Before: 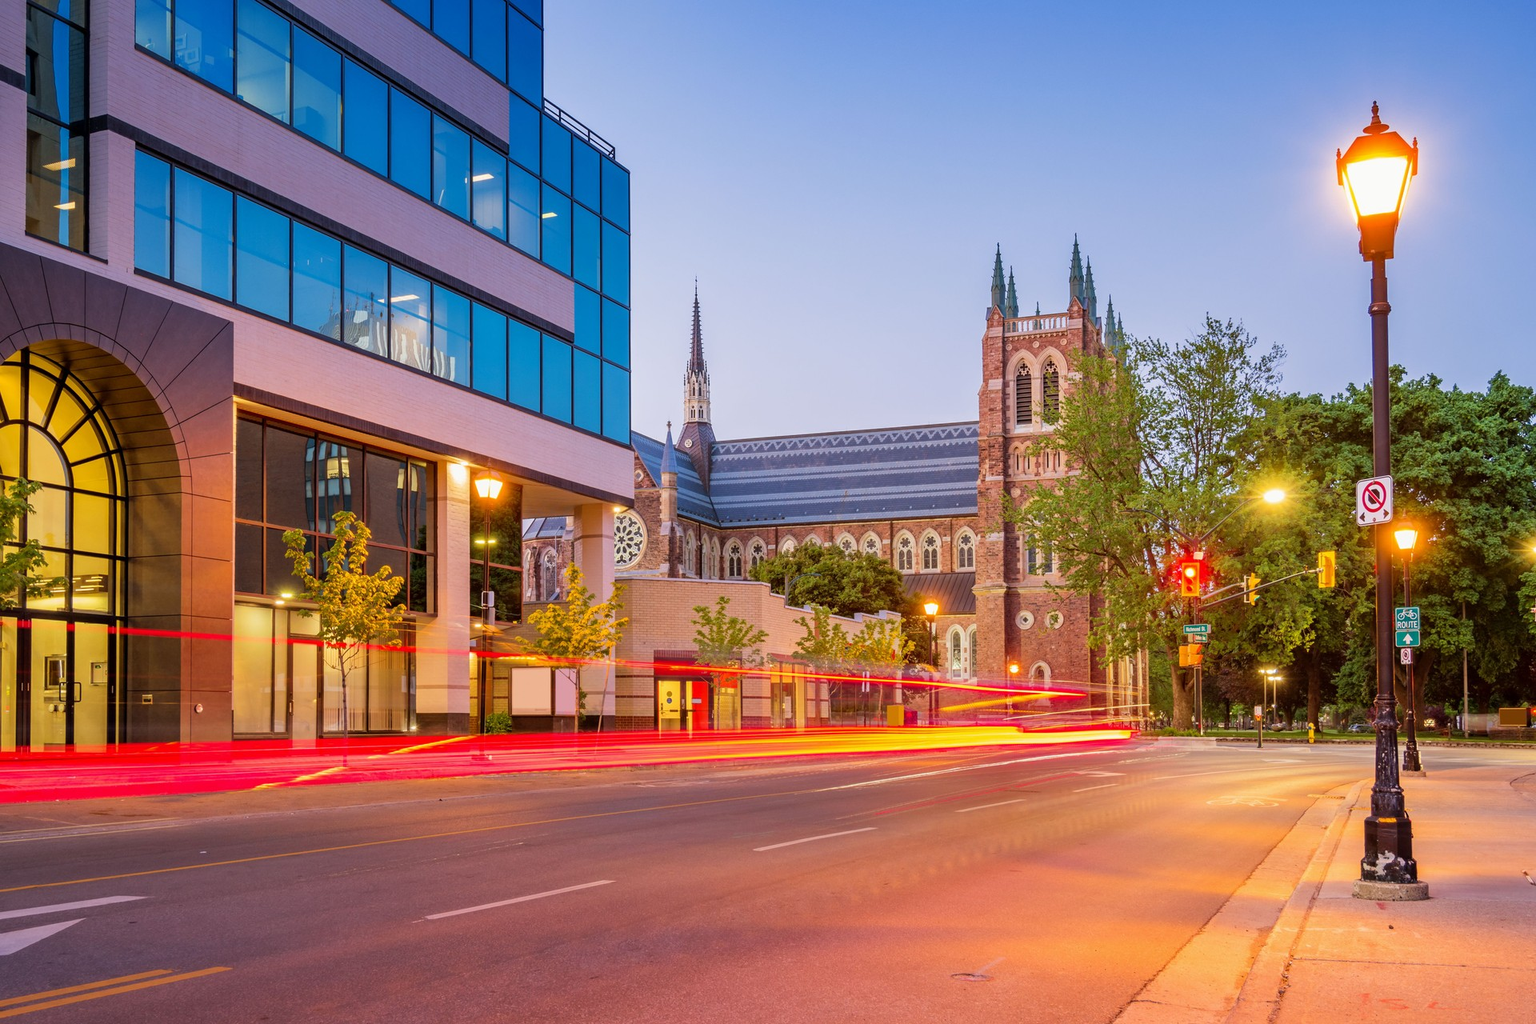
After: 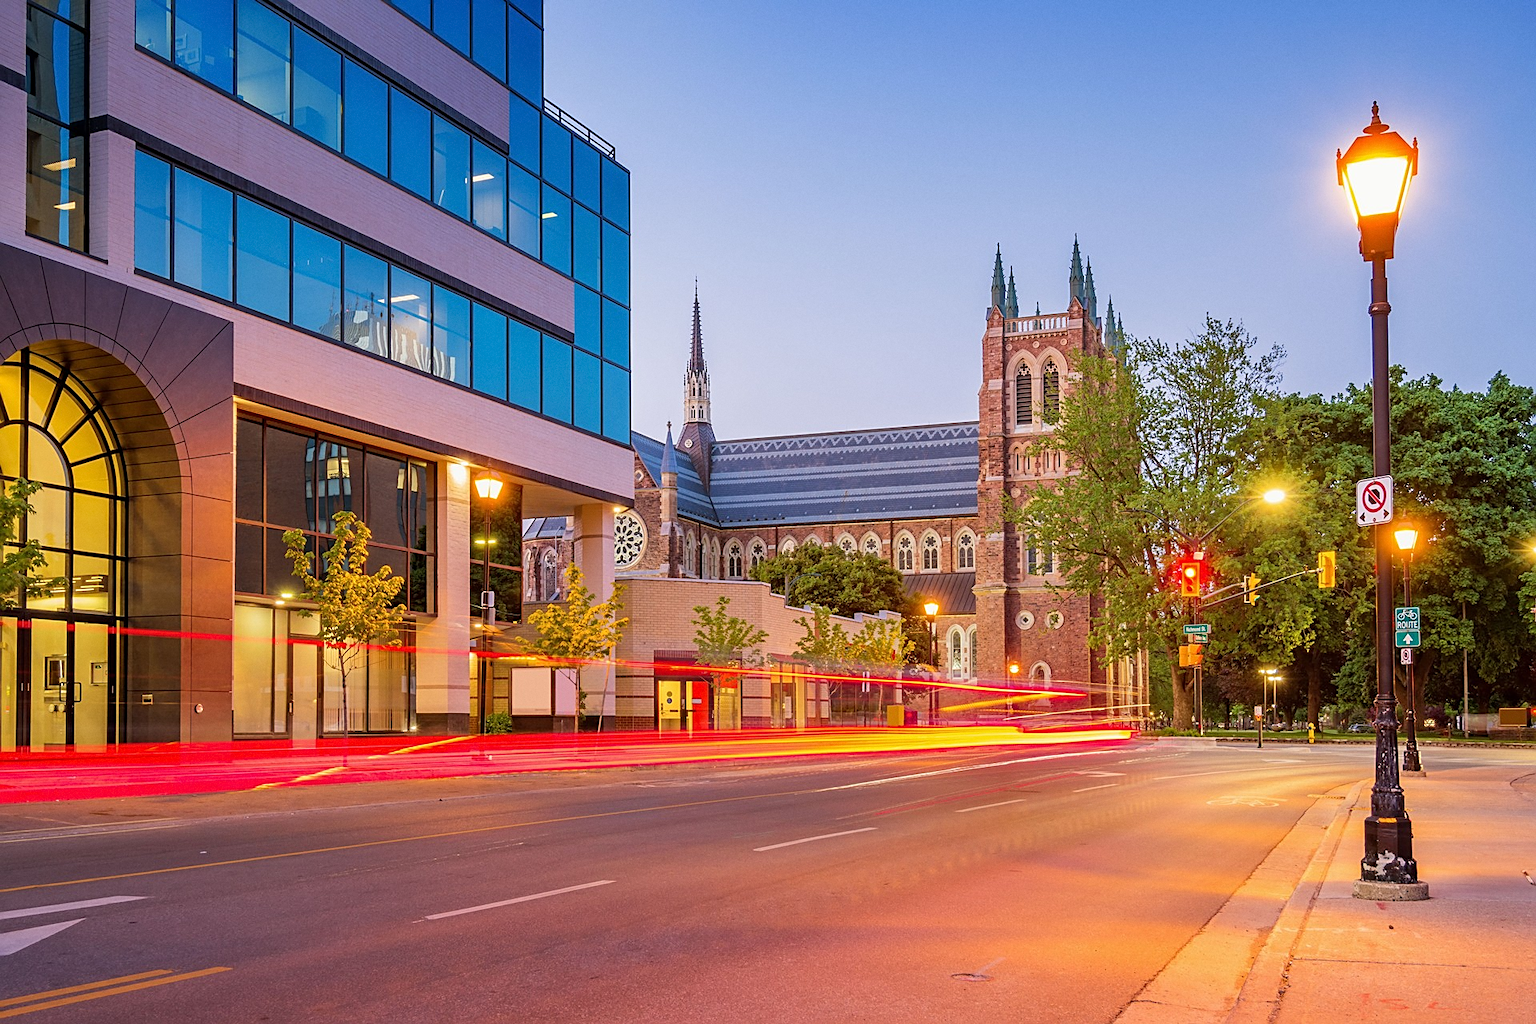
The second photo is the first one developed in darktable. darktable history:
sharpen: on, module defaults
grain: coarseness 0.09 ISO, strength 10%
